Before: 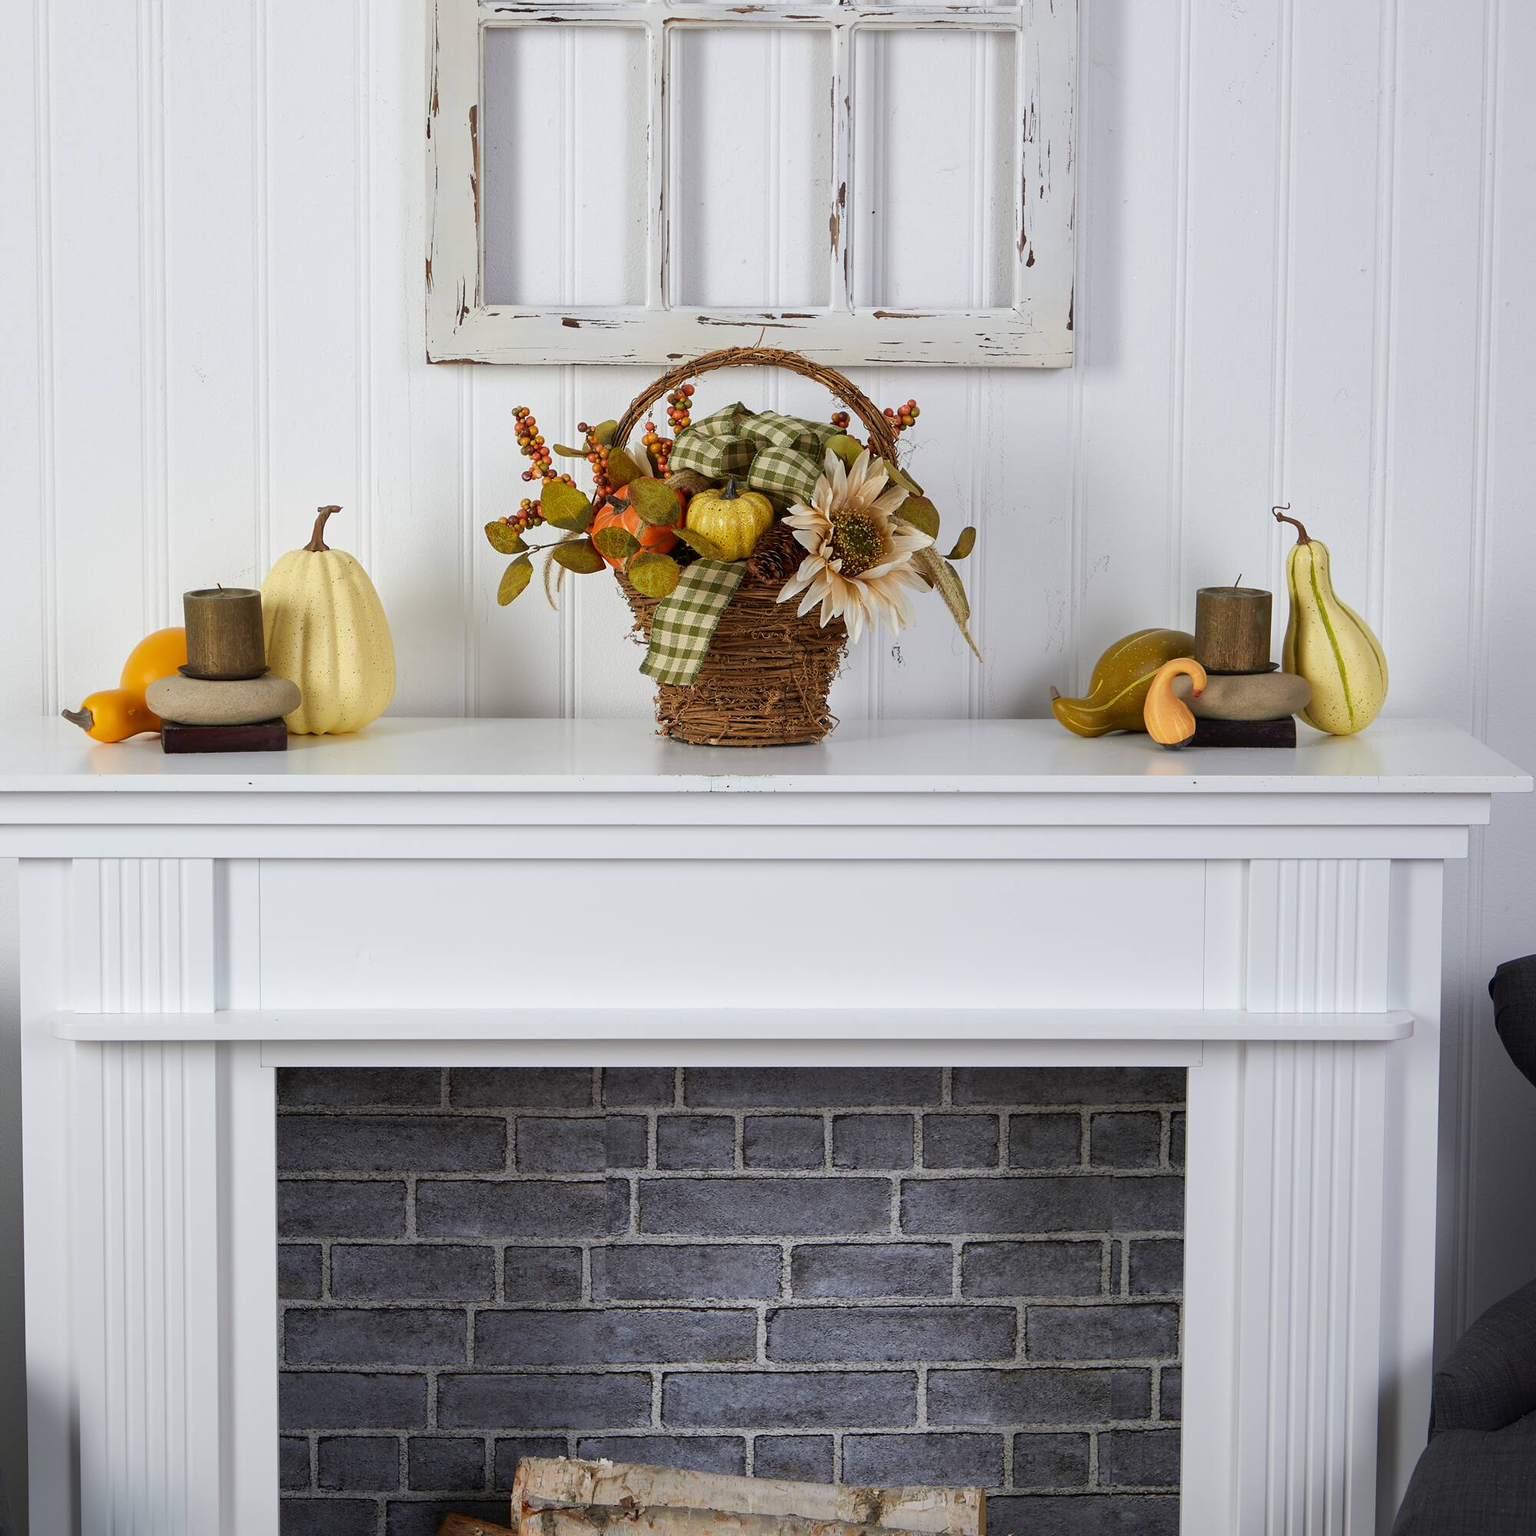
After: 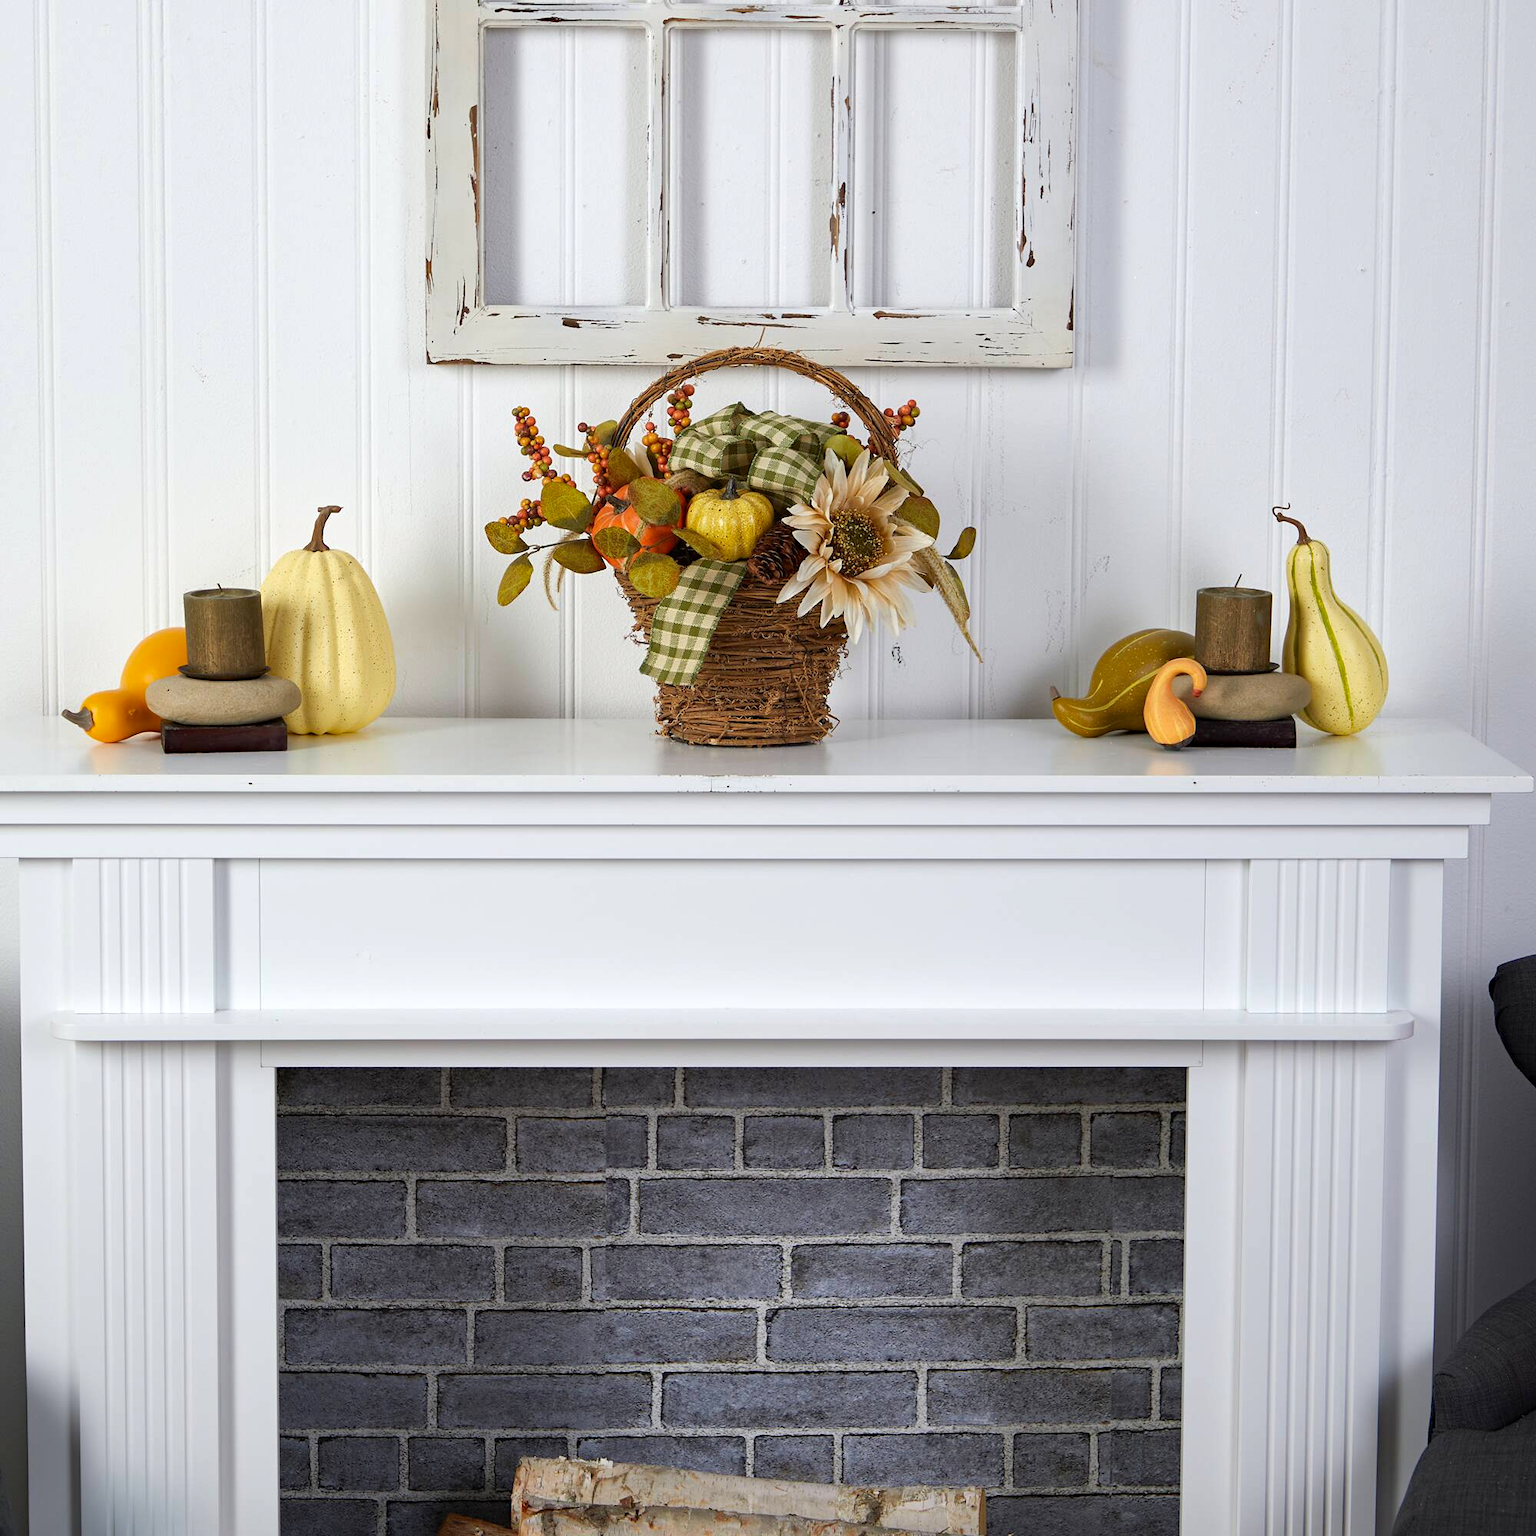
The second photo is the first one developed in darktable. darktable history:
haze removal: compatibility mode true, adaptive false
exposure: exposure 0.203 EV, compensate exposure bias true, compensate highlight preservation false
